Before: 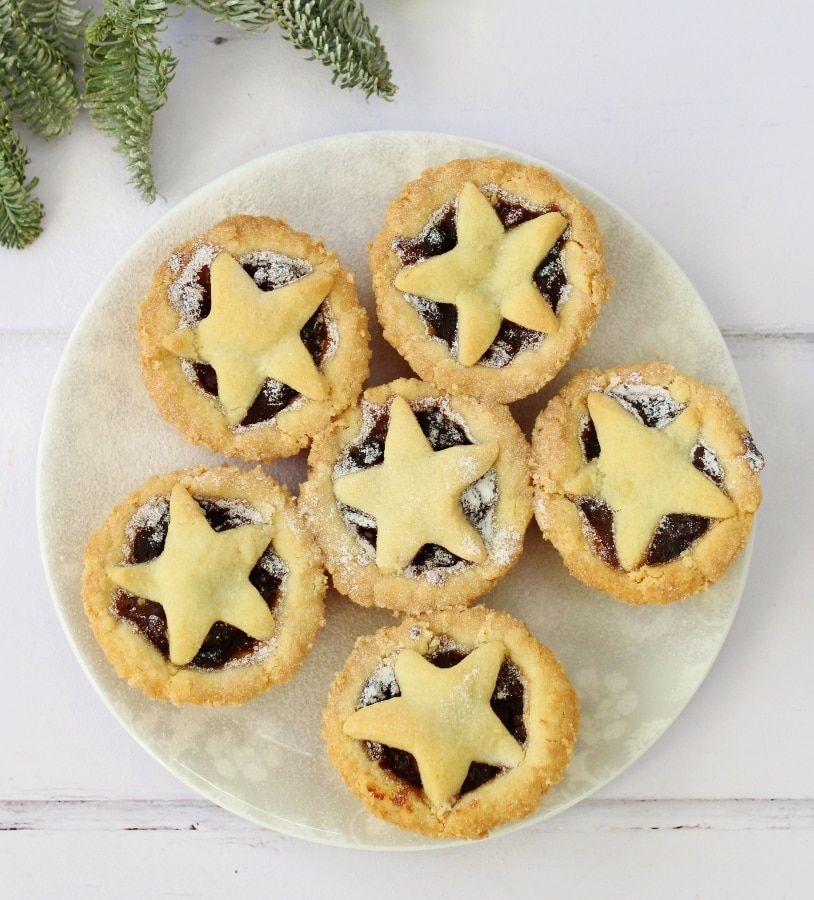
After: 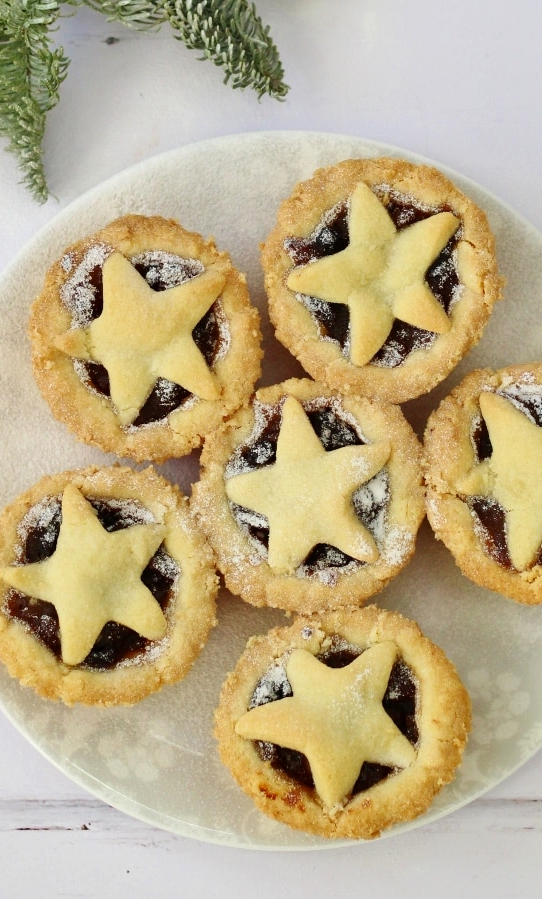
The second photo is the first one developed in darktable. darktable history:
crop and rotate: left 13.342%, right 19.991%
shadows and highlights: shadows 35, highlights -35, soften with gaussian
